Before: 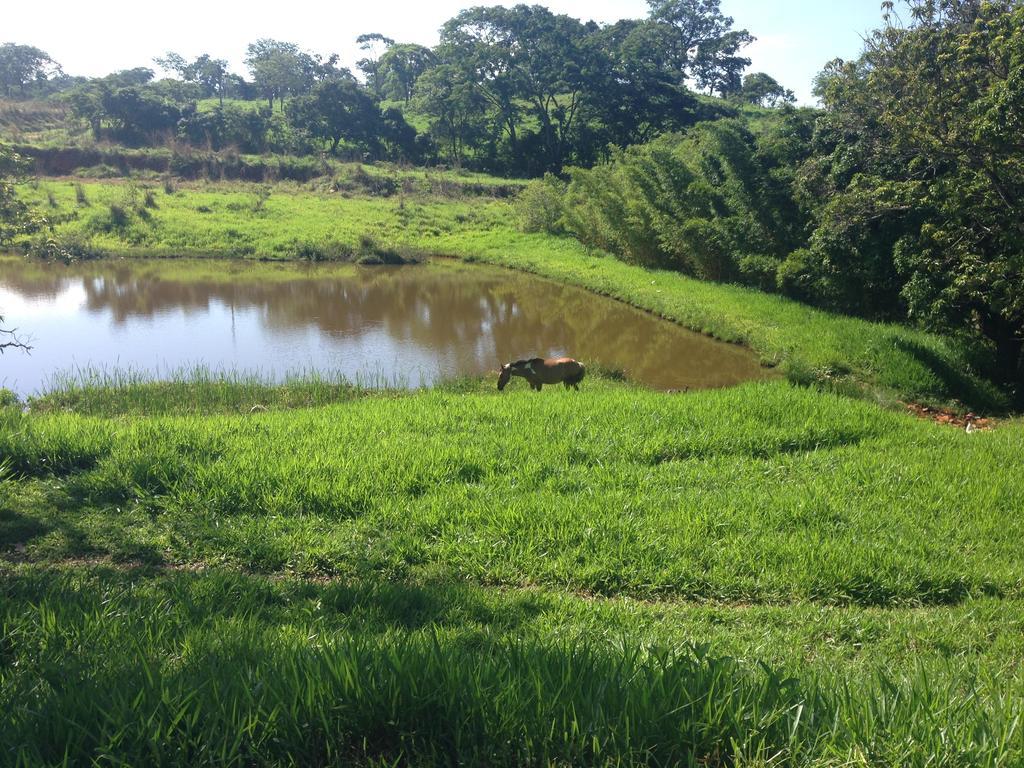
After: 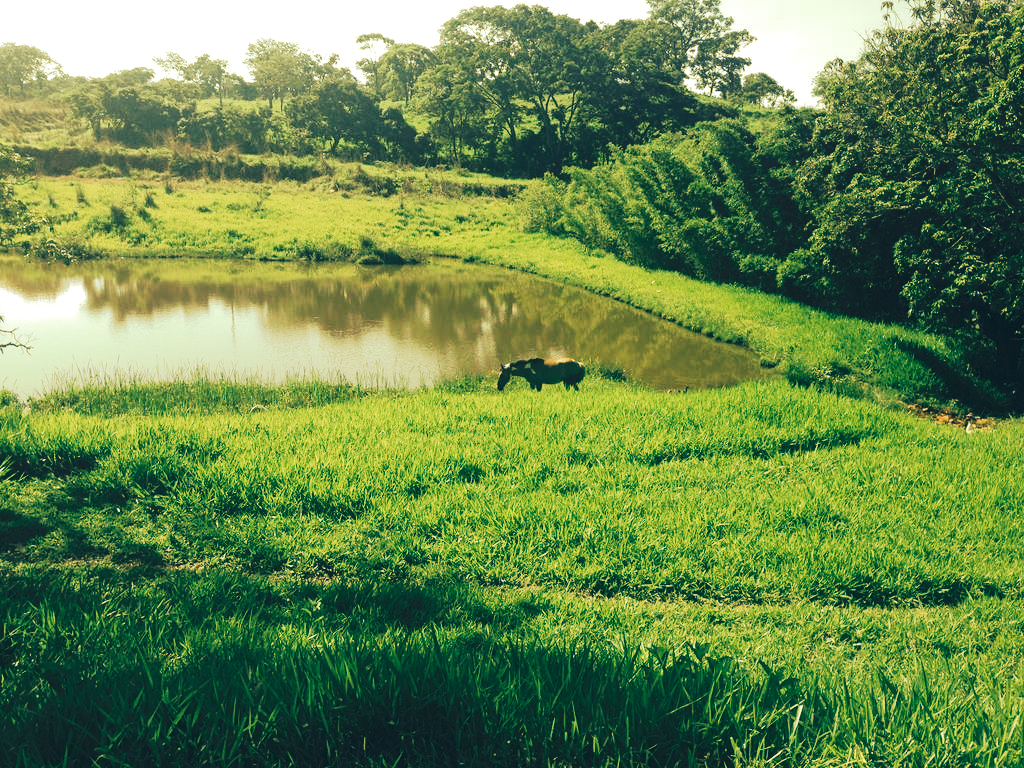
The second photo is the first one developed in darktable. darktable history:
tone curve: curves: ch0 [(0, 0) (0.003, 0.052) (0.011, 0.057) (0.025, 0.063) (0.044, 0.078) (0.069, 0.093) (0.1, 0.109) (0.136, 0.127) (0.177, 0.151) (0.224, 0.201) (0.277, 0.262) (0.335, 0.353) (0.399, 0.458) (0.468, 0.576) (0.543, 0.683) (0.623, 0.772) (0.709, 0.833) (0.801, 0.874) (0.898, 0.927) (1, 1)], preserve colors none
color look up table: target L [89.54, 85.89, 89.08, 87.02, 77.4, 66.99, 61.7, 60.46, 48.11, 40.74, 25.13, 18.05, 201.33, 104.71, 90.88, 78.91, 72.99, 60.15, 58.23, 62.2, 47.57, 45.46, 50.4, 32.14, 10.78, 94.29, 88.4, 73.32, 72.85, 69.93, 64.42, 75.14, 84.66, 52.48, 48.18, 52.36, 32.25, 30.49, 43.47, 22.65, 25.25, 3.015, 10.15, 2.261, 87.97, 72.03, 73.88, 66.43, 46.69], target a [-24.56, -32.18, -16.03, -38.36, -23.32, -0.954, -44.35, -19.36, -26.89, -29.03, -20.38, -25.31, 0, 0.001, -11.15, 12.74, 21.62, 29.82, 29.11, 40.37, 12.02, 2.955, 39.77, 27.37, -3.421, -18.15, -2.786, 21.48, -6.491, 1.863, 32.8, 1.832, 3.992, 42.05, -11.05, 13.19, 3.238, 16.18, 16.63, -13.94, 1.368, -5.883, -10.7, -4.128, -20.25, -37.13, -29.01, -11.81, -17.38], target b [53.16, 60.31, 66.74, 53.15, 43.86, 43.6, 43.69, 47.29, 18.67, 24.37, 3.088, 1.373, -0.001, -0.003, 55.84, 50.14, 58.37, 43.76, 30.84, 37.29, 33.69, 17.79, 42.21, 16.12, -6.652, 42.96, 39.73, 38.3, 21.45, 30.39, 24.73, 22.48, 36.34, 20.91, -0.558, 9.353, 1.052, 0.558, -7.896, -0.927, -19.41, -23.28, -21.29, -19.94, 35.77, 31.31, 17.82, 26.69, 6.064], num patches 49
